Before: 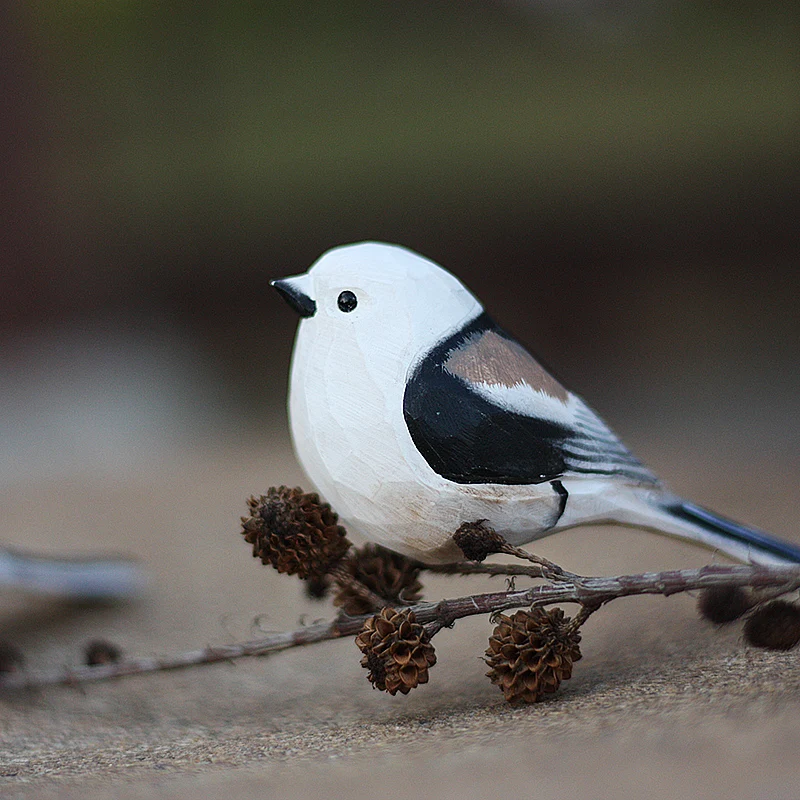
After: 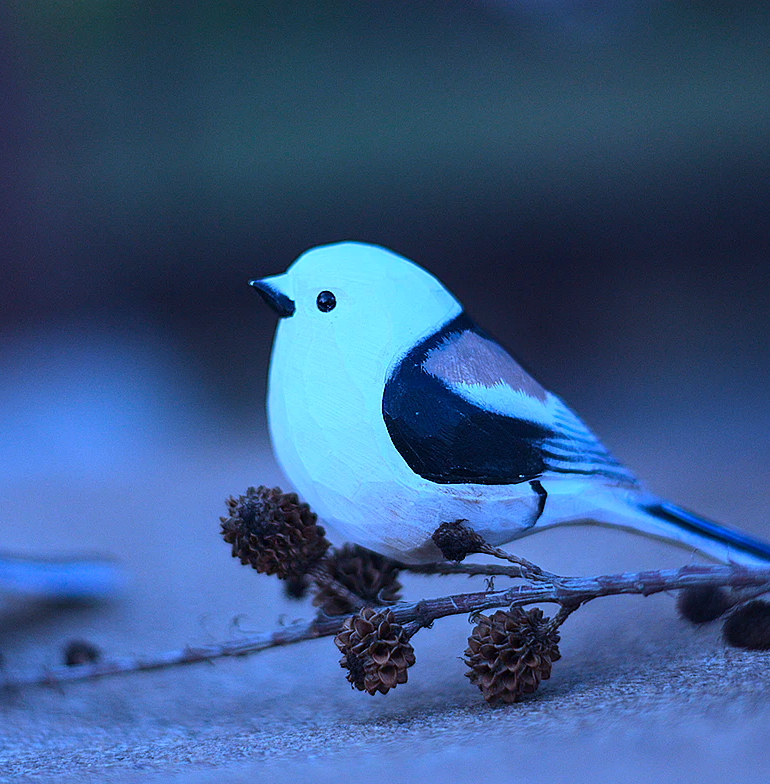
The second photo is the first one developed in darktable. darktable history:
crop and rotate: left 2.631%, right 1.07%, bottom 1.997%
color calibration: illuminant custom, x 0.46, y 0.429, temperature 2645.97 K
